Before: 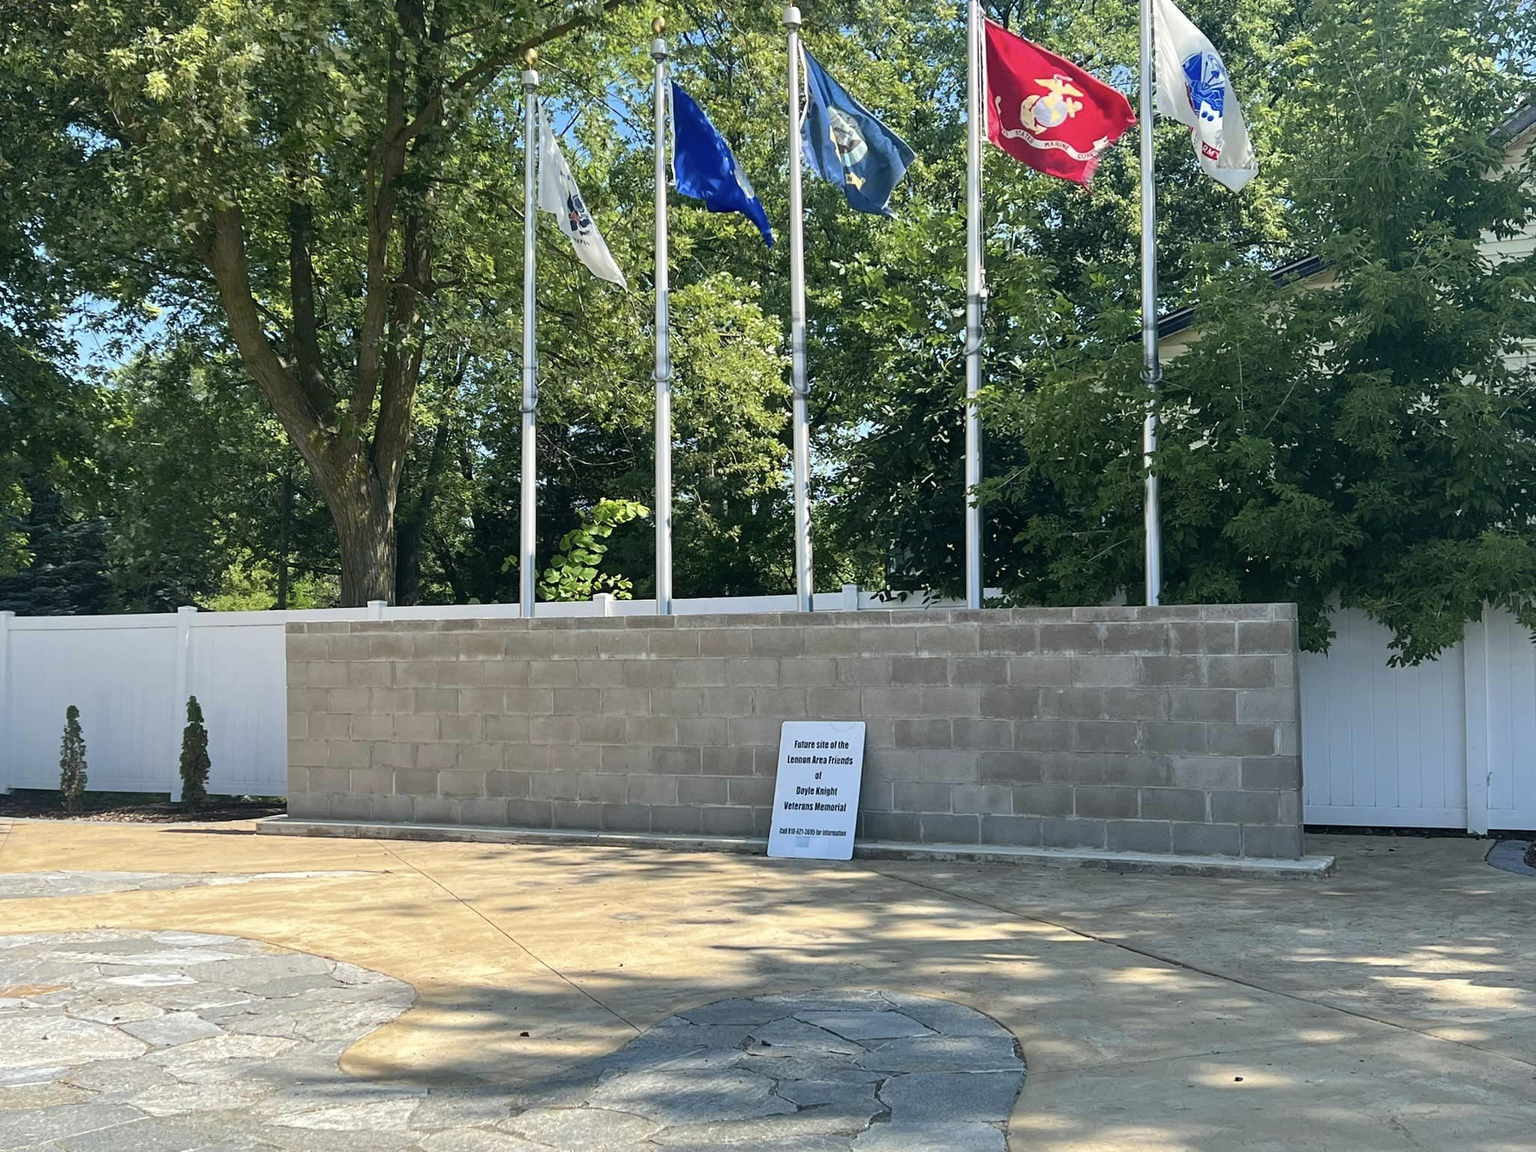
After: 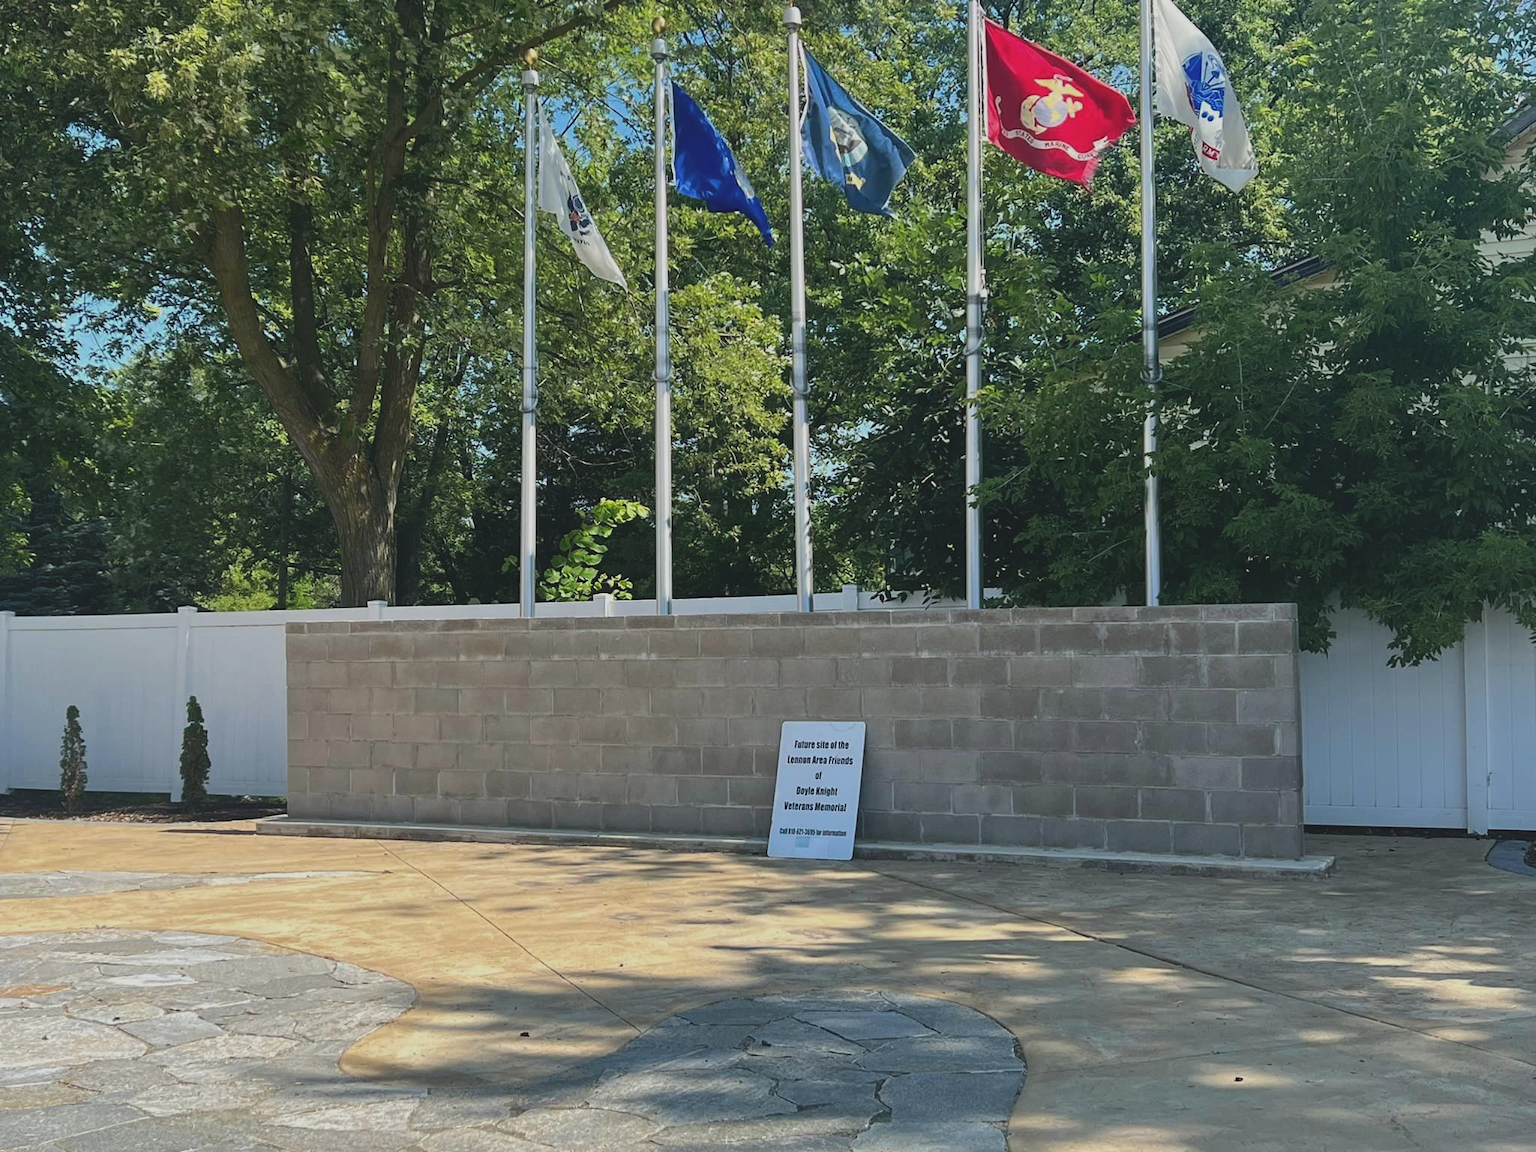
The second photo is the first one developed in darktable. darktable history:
exposure: black level correction -0.015, exposure -0.5 EV, compensate highlight preservation false
